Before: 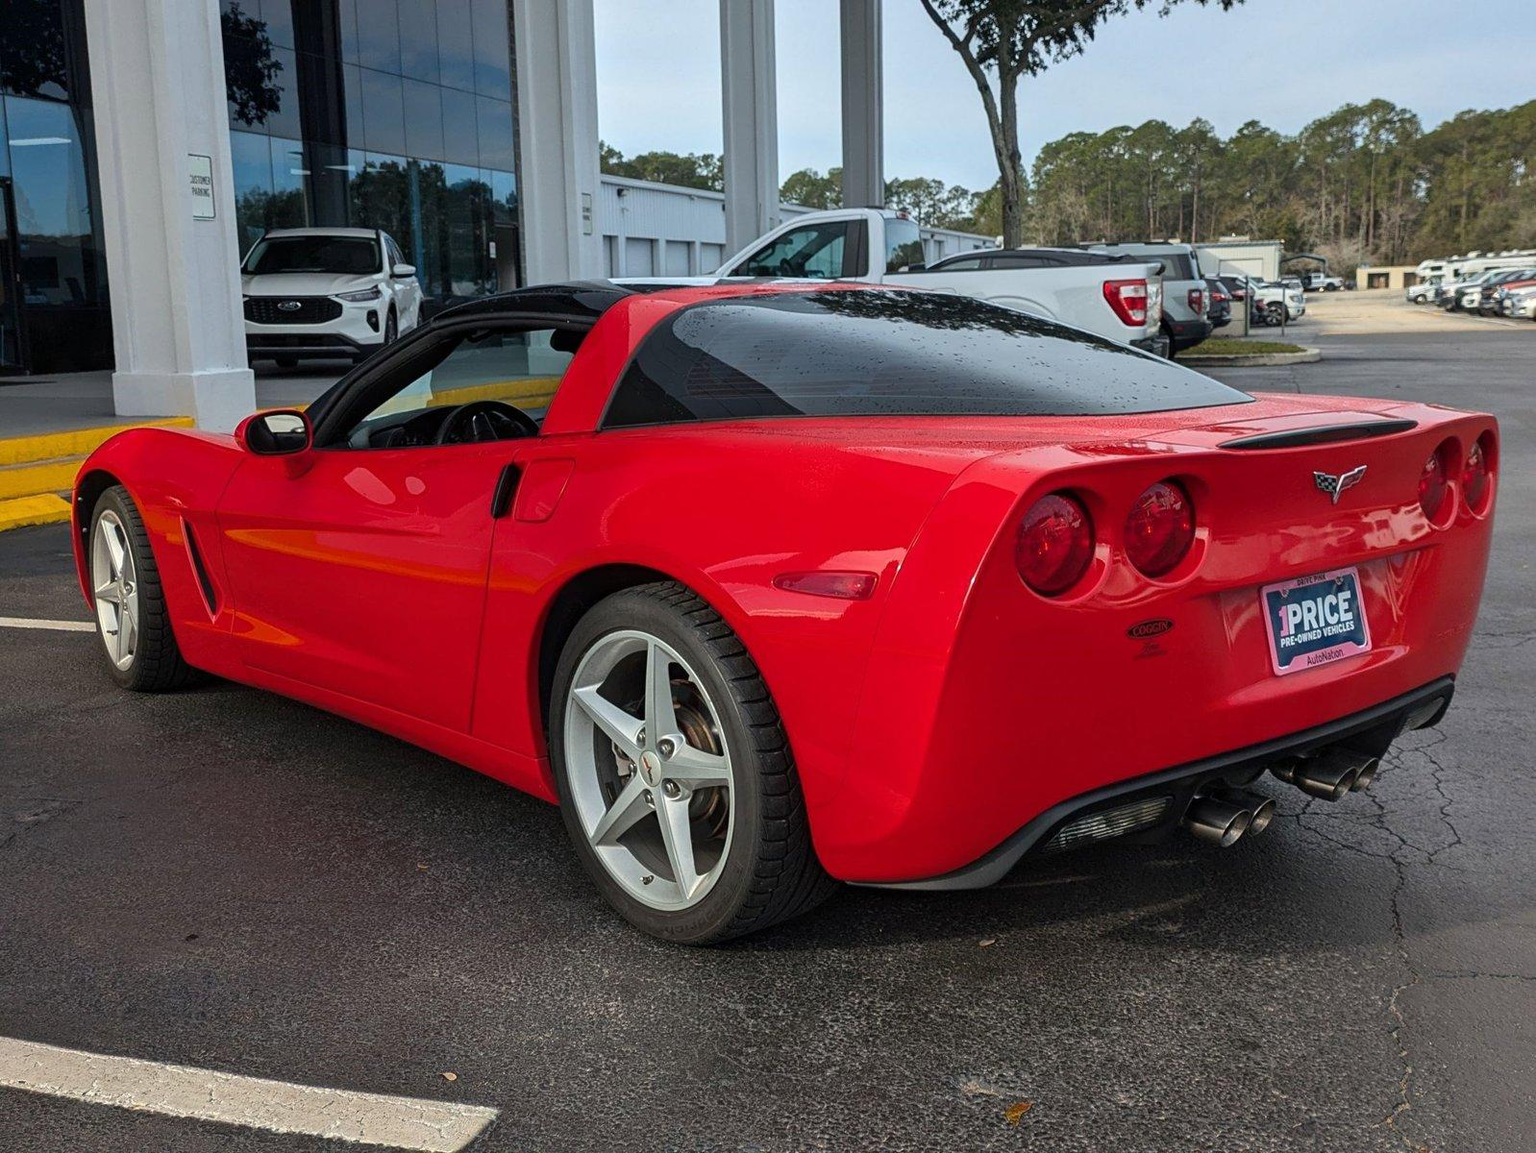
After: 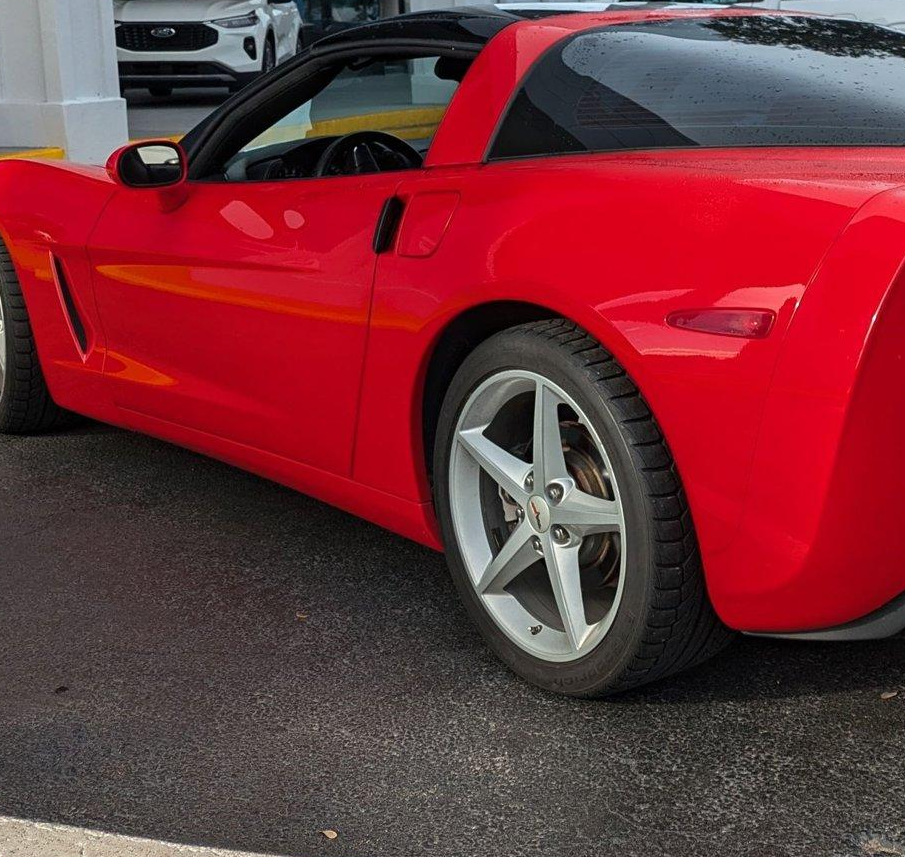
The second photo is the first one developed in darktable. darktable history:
crop: left 8.69%, top 23.898%, right 34.616%, bottom 4.604%
